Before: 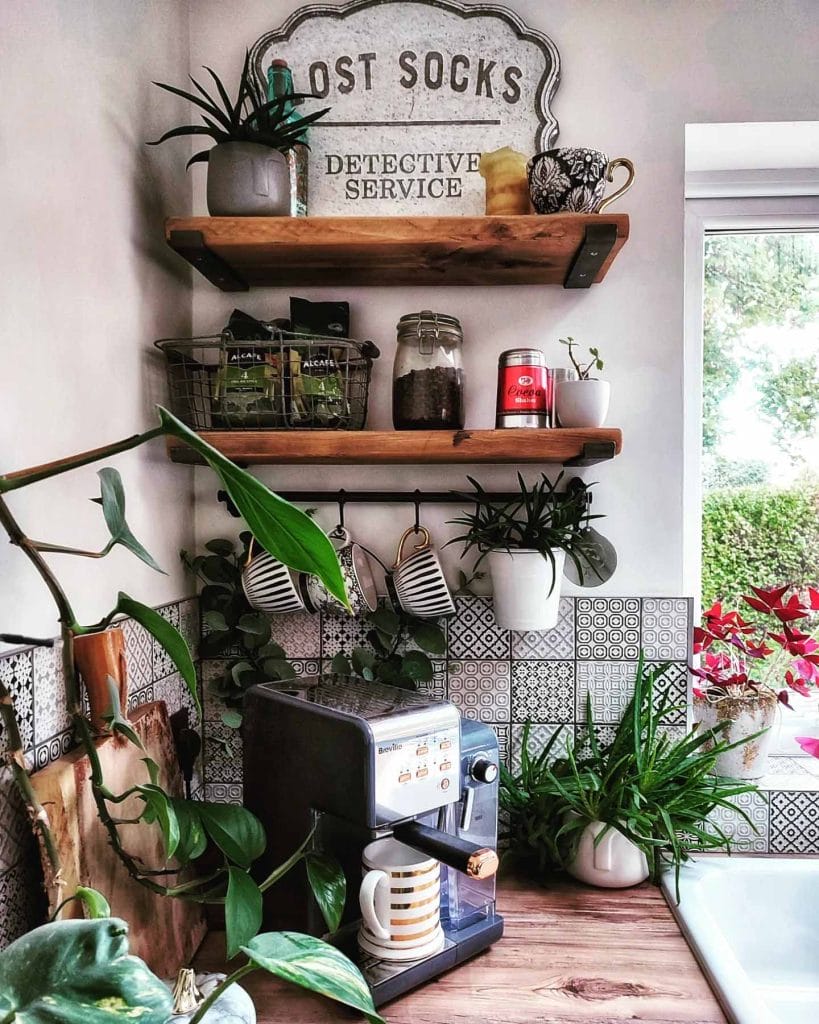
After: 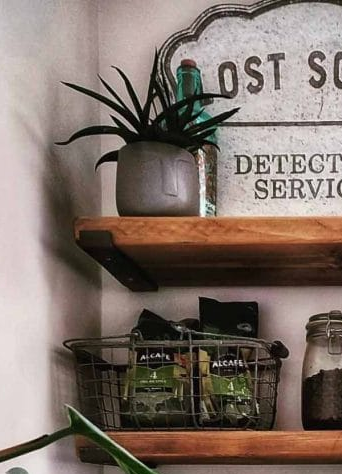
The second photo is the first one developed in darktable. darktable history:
crop and rotate: left 11.126%, top 0.078%, right 47.106%, bottom 53.581%
